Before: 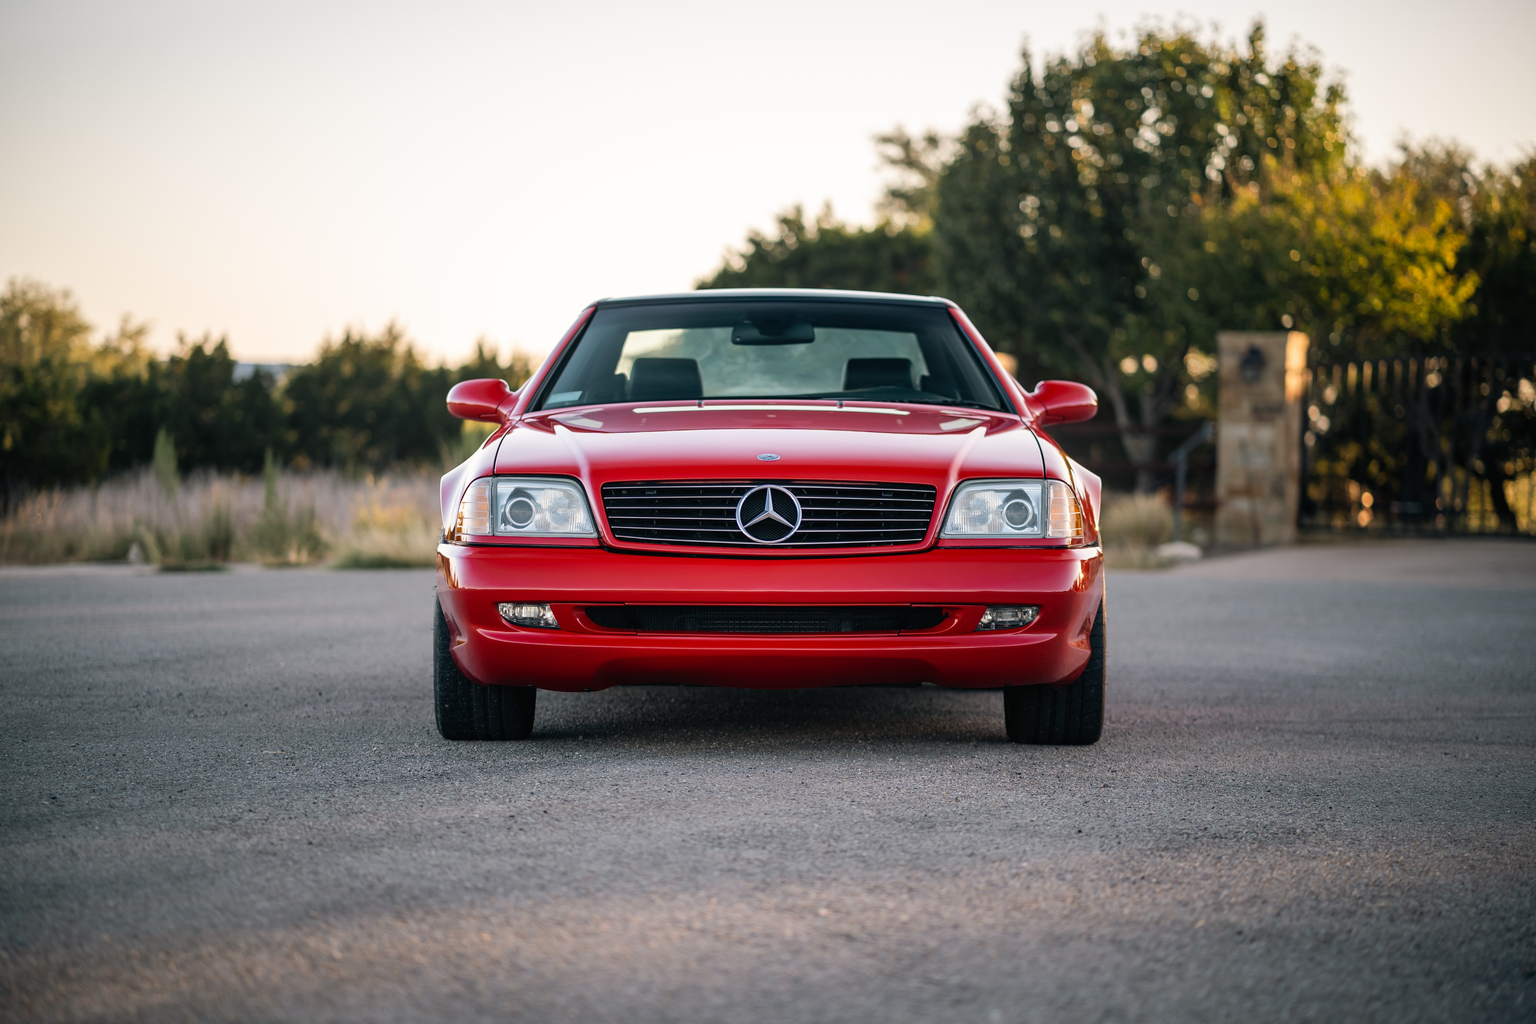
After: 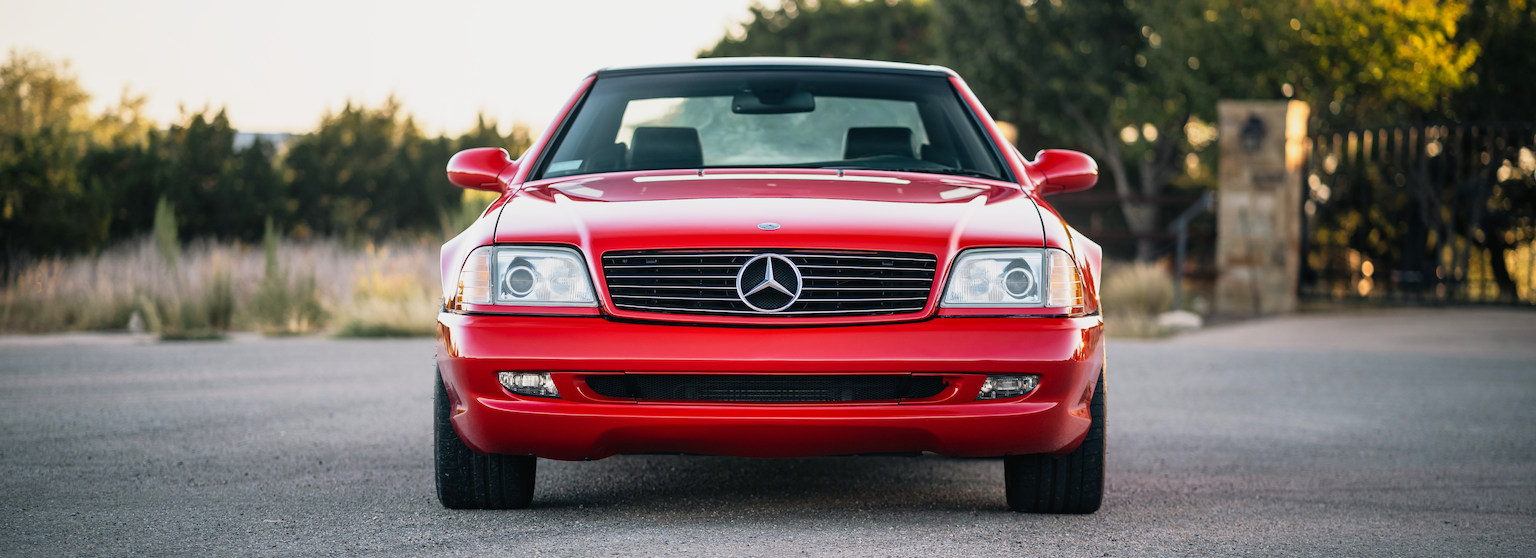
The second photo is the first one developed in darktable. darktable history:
base curve: curves: ch0 [(0, 0) (0.088, 0.125) (0.176, 0.251) (0.354, 0.501) (0.613, 0.749) (1, 0.877)], preserve colors none
crop and rotate: top 22.605%, bottom 22.81%
